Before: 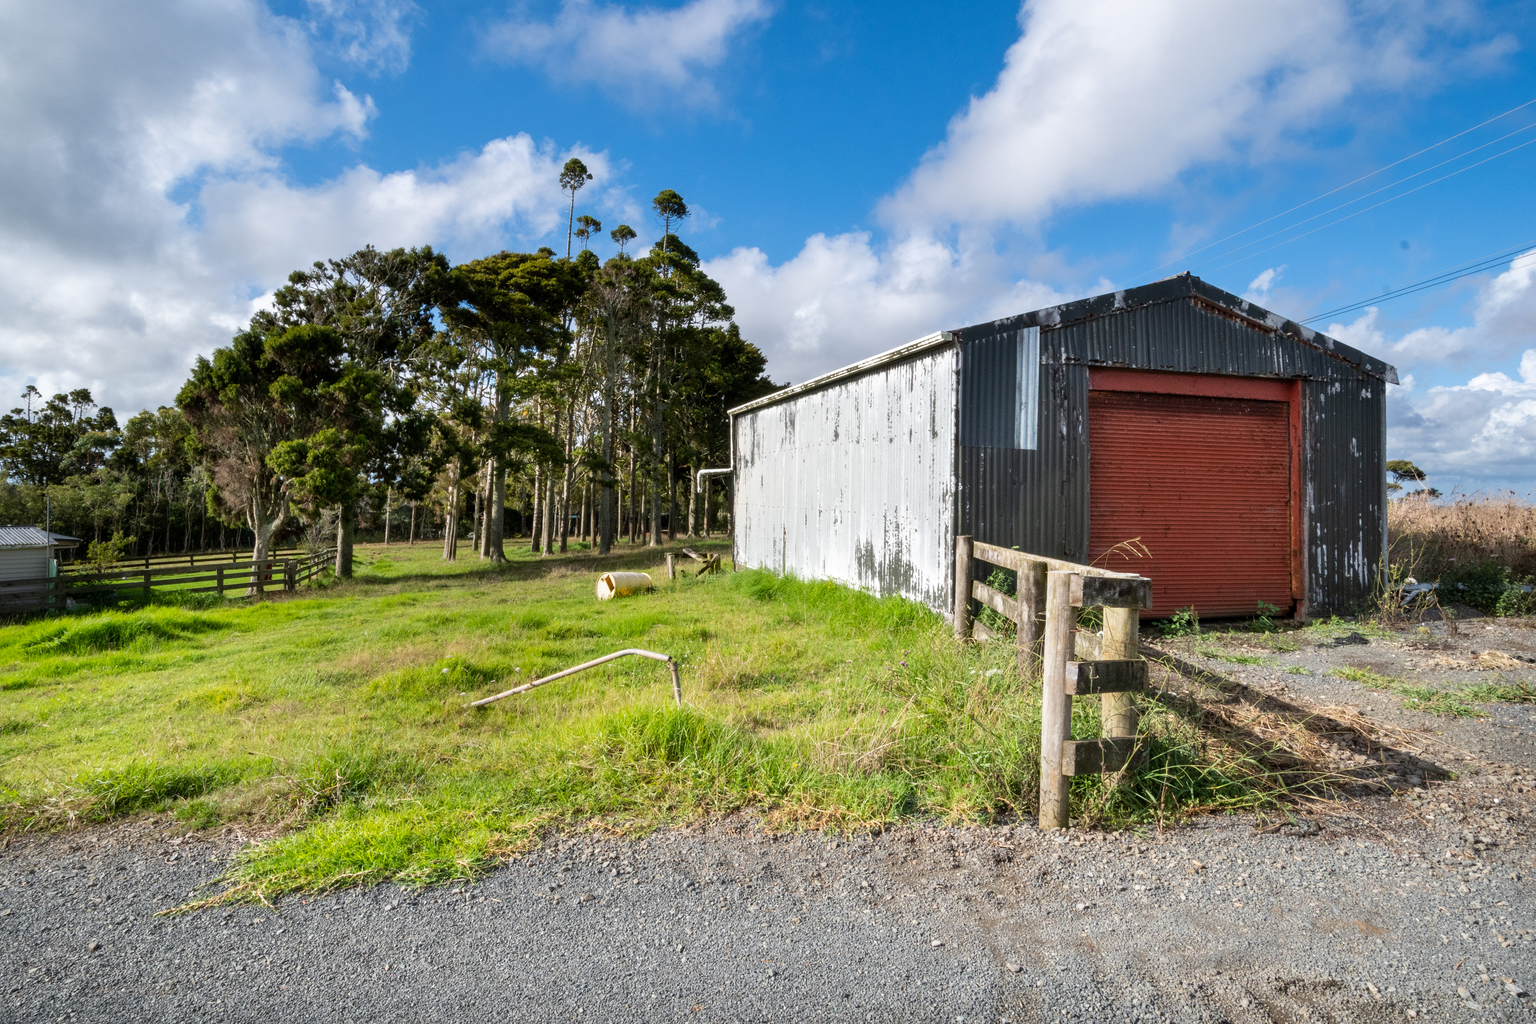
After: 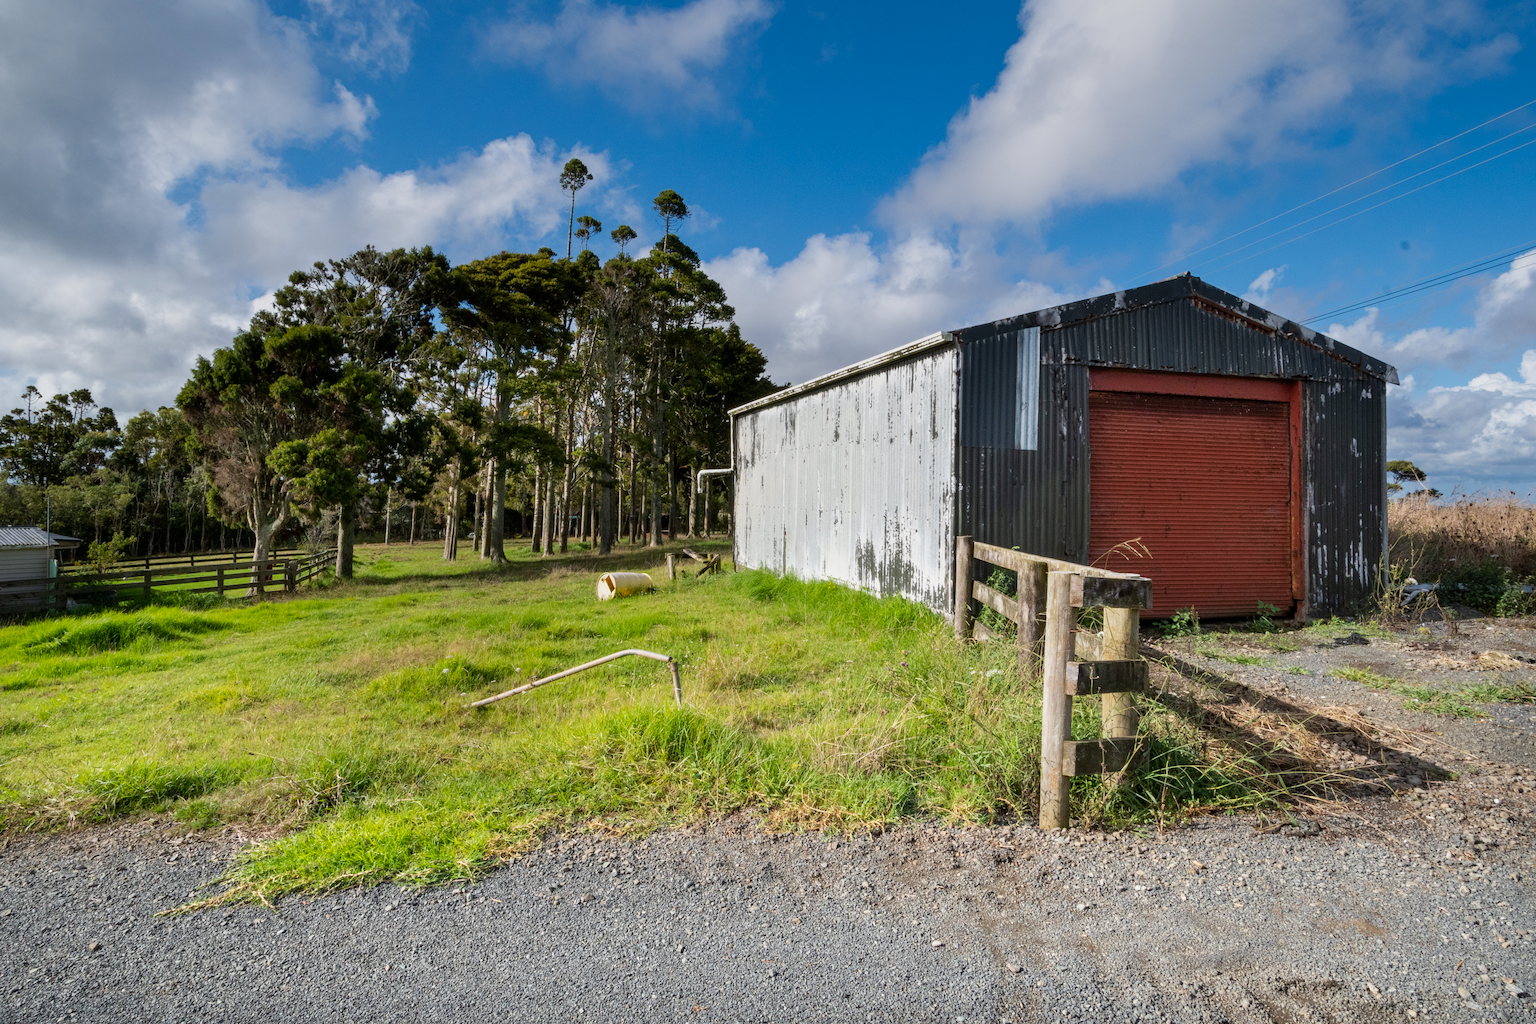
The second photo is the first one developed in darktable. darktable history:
haze removal: compatibility mode true, adaptive false
graduated density: on, module defaults
